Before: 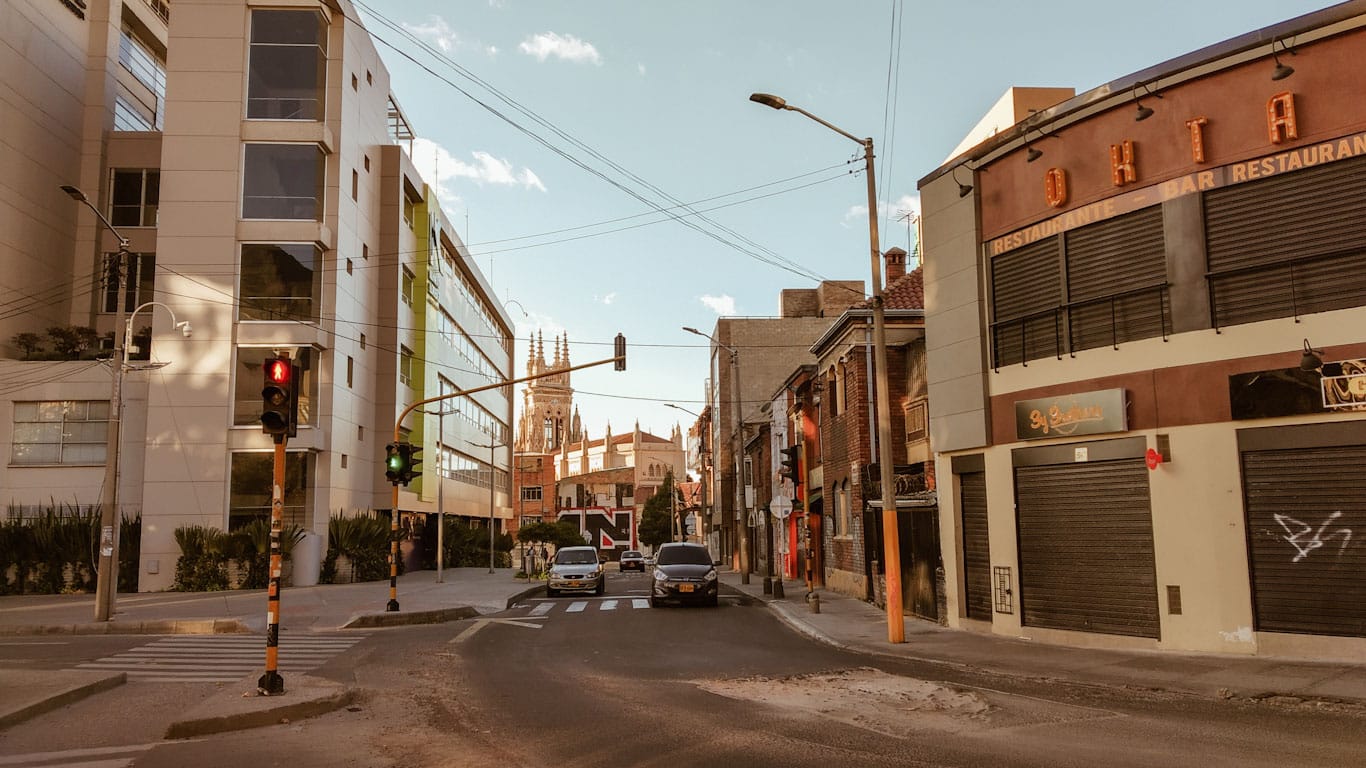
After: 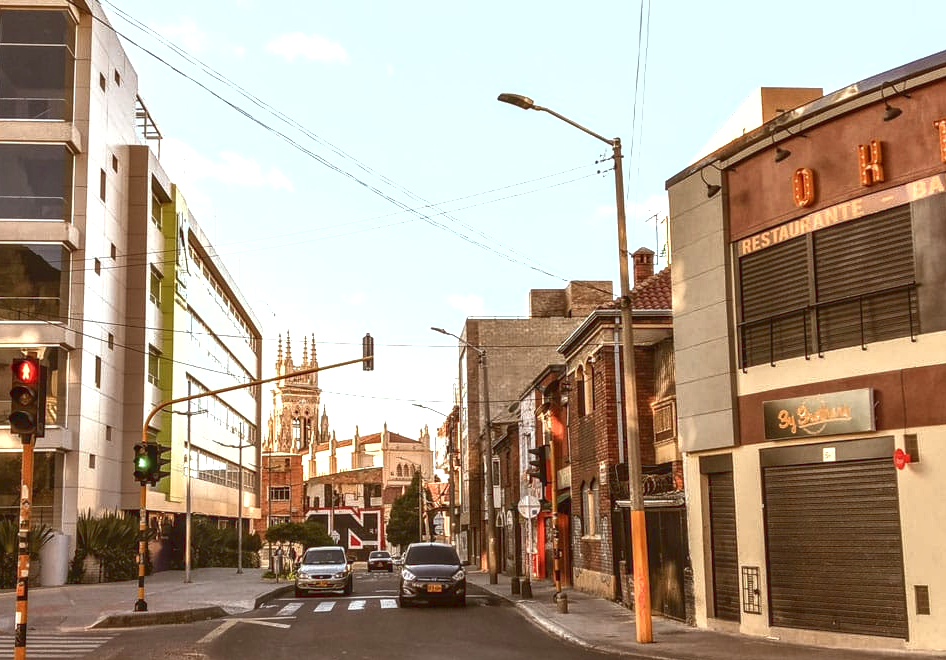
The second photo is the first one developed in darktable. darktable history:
tone curve: curves: ch0 [(0, 0.081) (0.483, 0.453) (0.881, 0.992)]
crop: left 18.479%, right 12.2%, bottom 13.971%
exposure: exposure 0.6 EV, compensate highlight preservation false
local contrast: highlights 61%, detail 143%, midtone range 0.428
